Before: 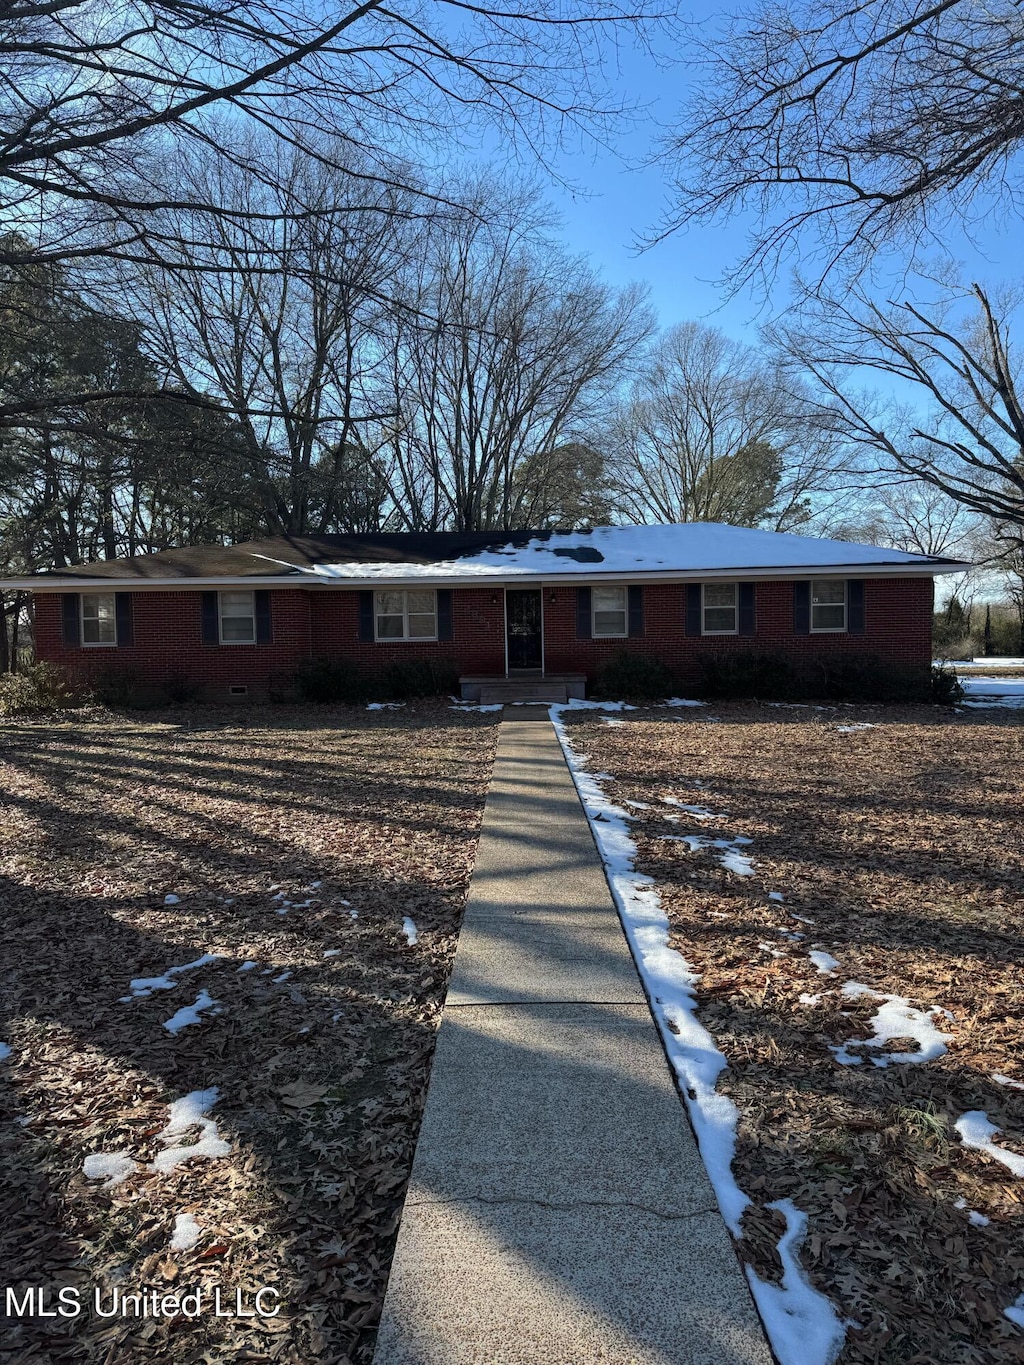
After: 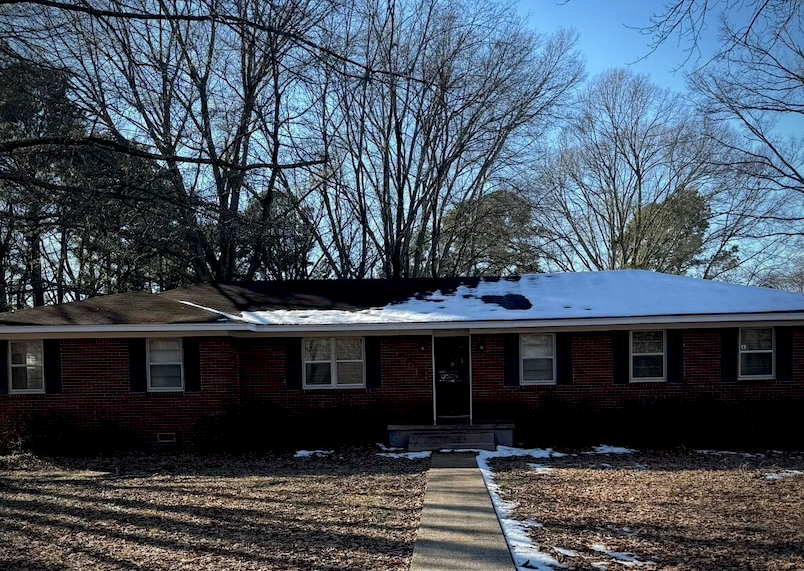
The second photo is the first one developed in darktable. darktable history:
local contrast: highlights 100%, shadows 97%, detail 120%, midtone range 0.2
vignetting: fall-off start 75.56%, saturation -0.001, width/height ratio 1.08, unbound false
exposure: black level correction 0.009, compensate highlight preservation false
crop: left 7.08%, top 18.588%, right 14.357%, bottom 39.529%
